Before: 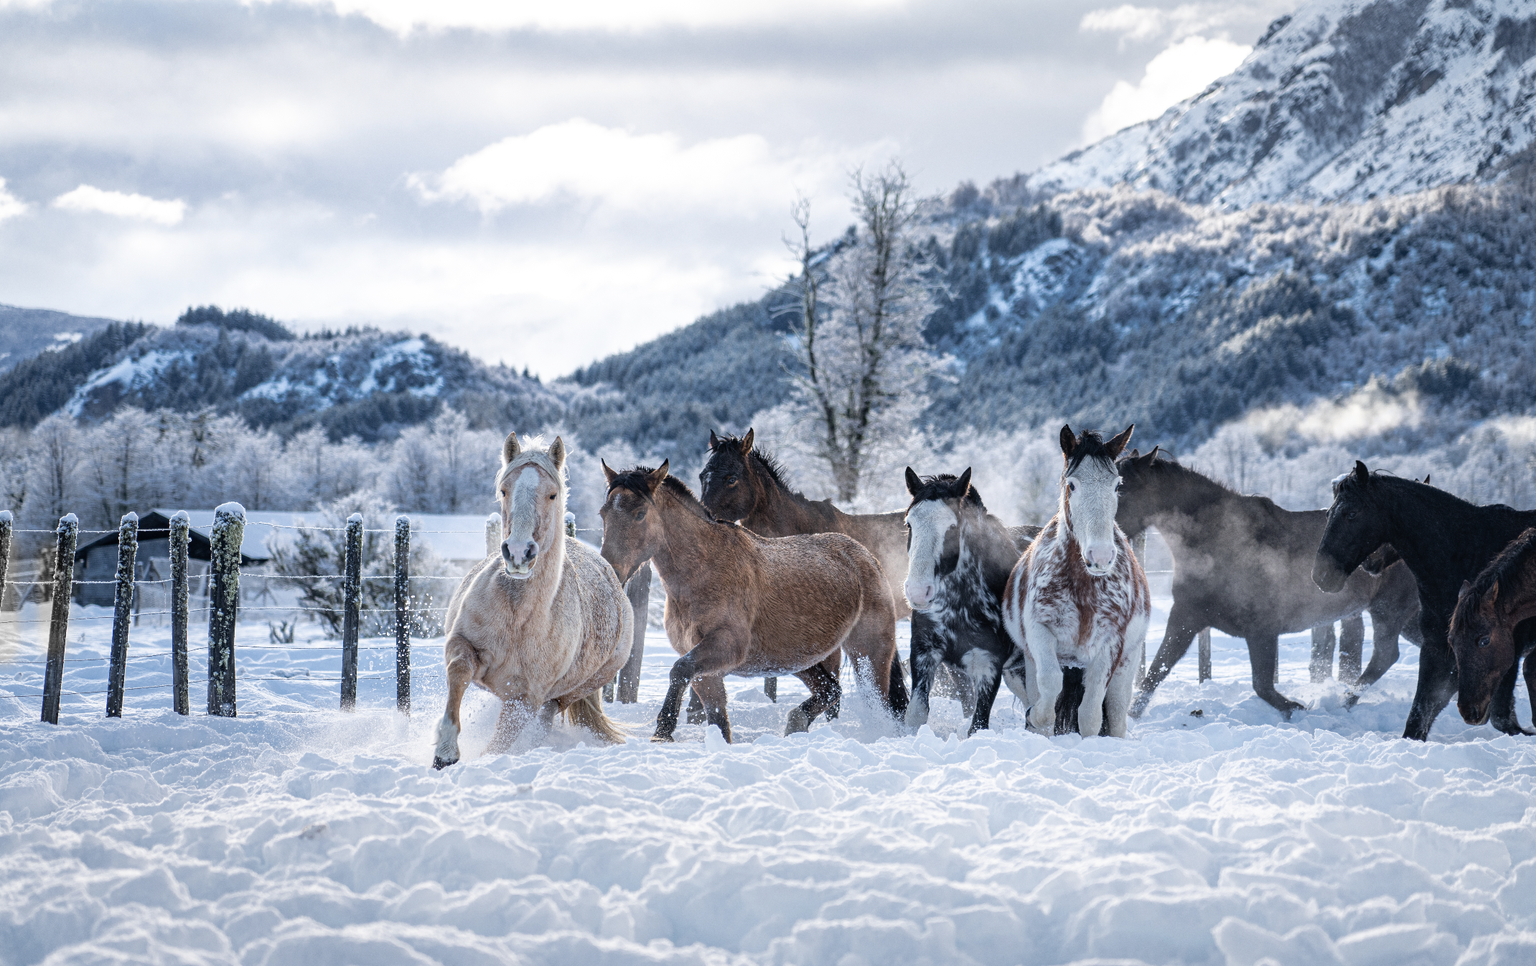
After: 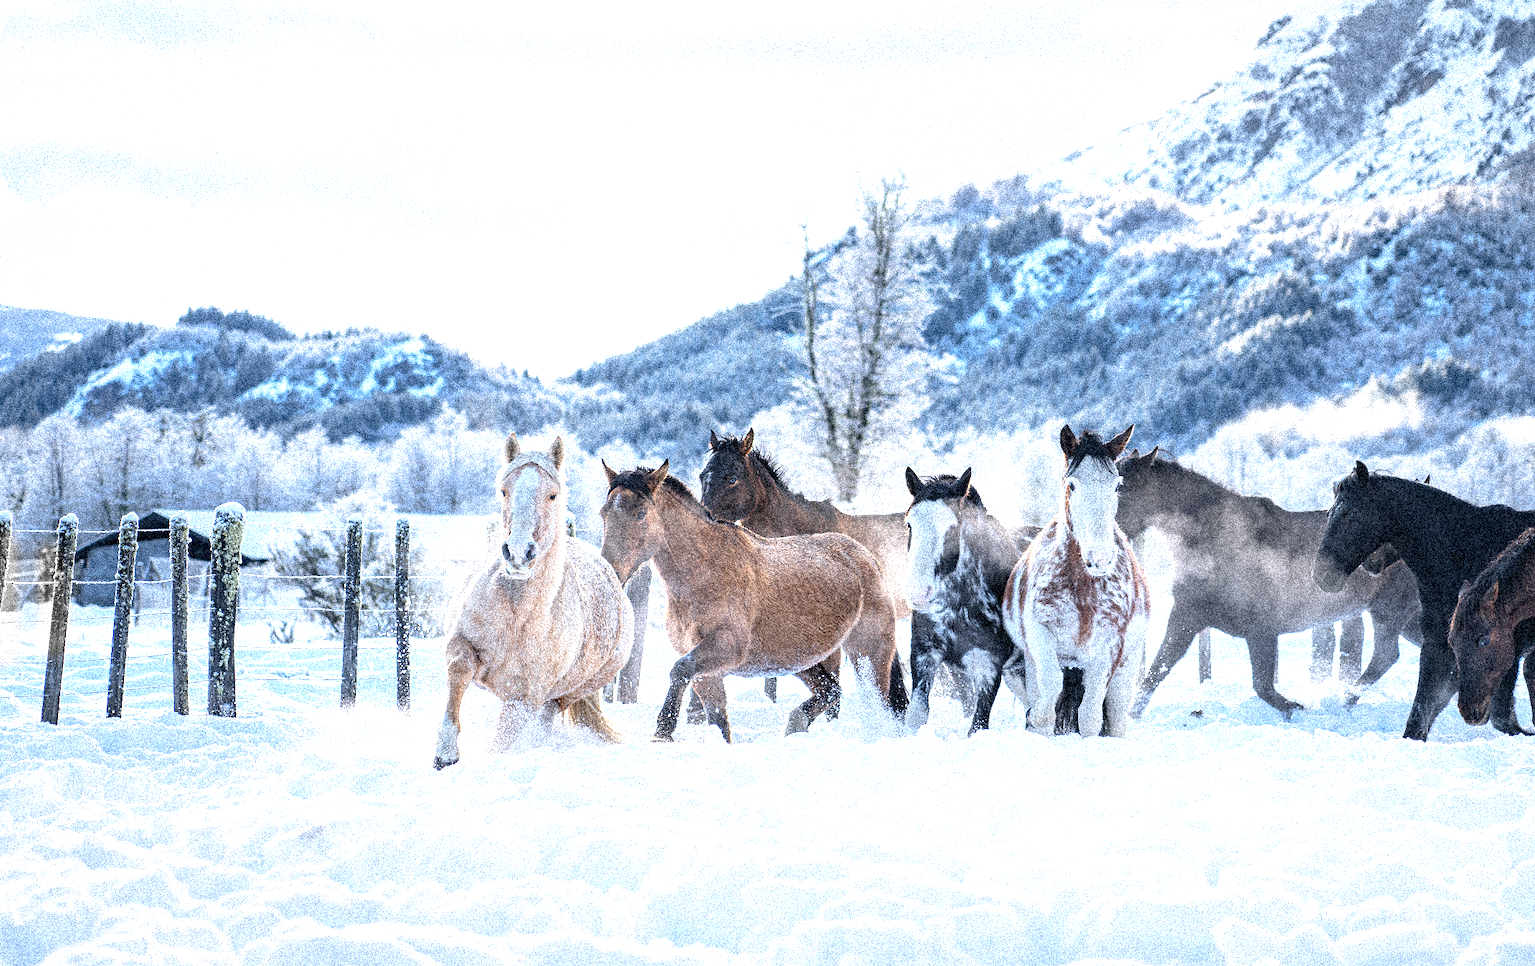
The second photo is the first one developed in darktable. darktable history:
grain: coarseness 3.75 ISO, strength 100%, mid-tones bias 0%
contrast brightness saturation: contrast 0.07, brightness 0.08, saturation 0.18
exposure: black level correction 0.001, exposure 1 EV, compensate highlight preservation false
